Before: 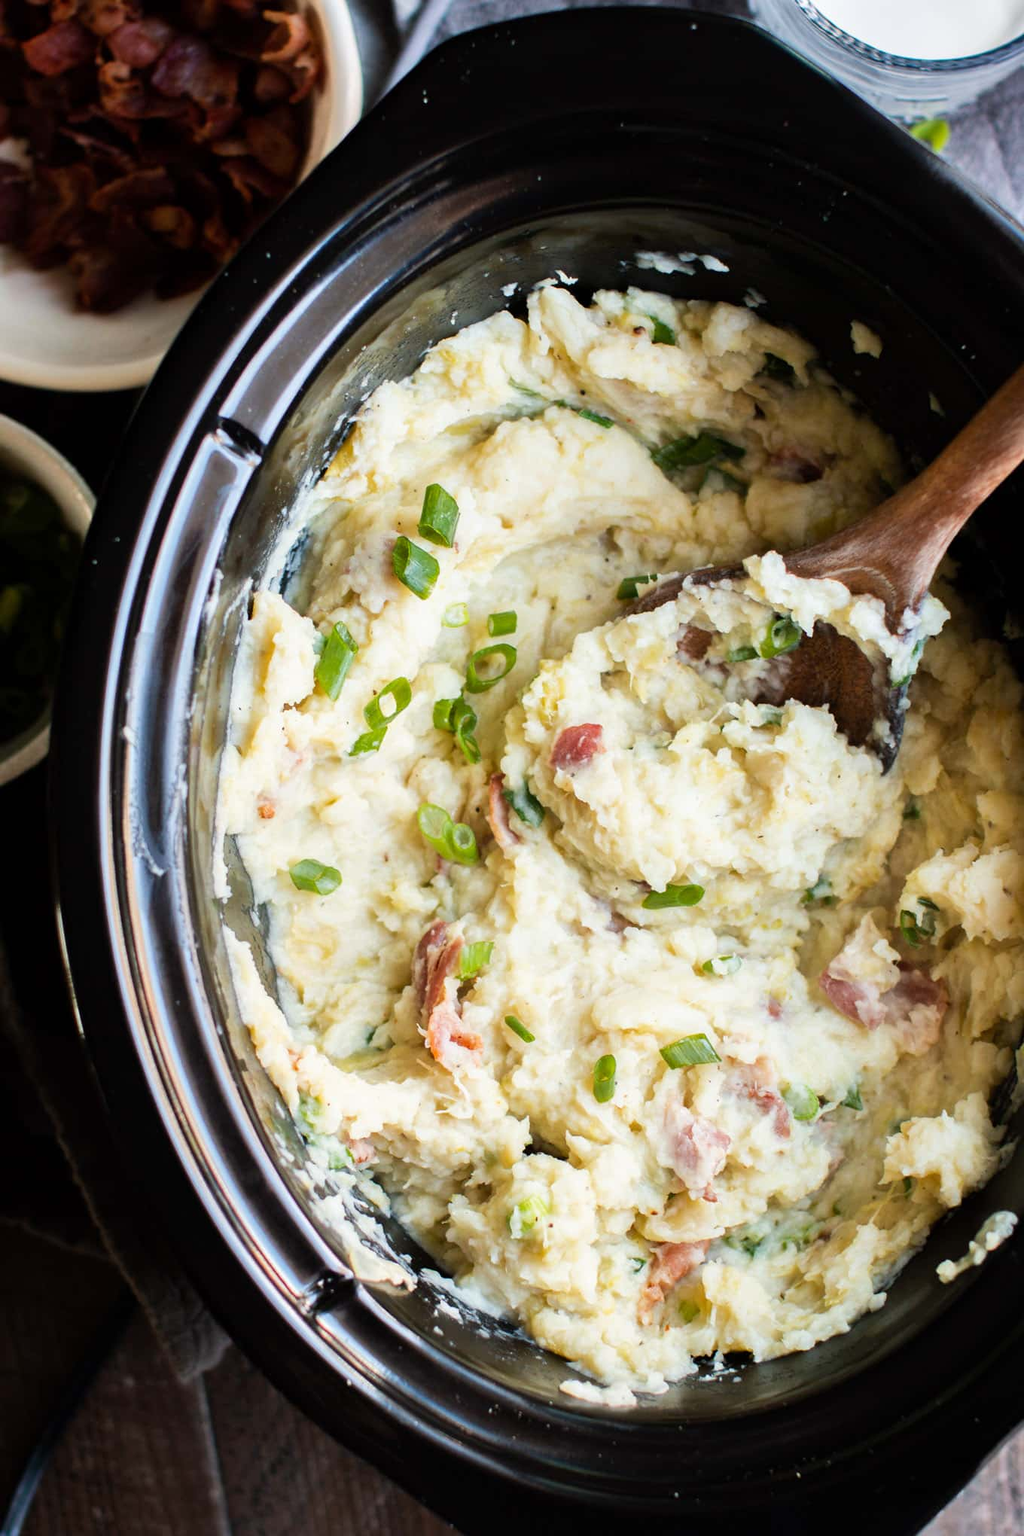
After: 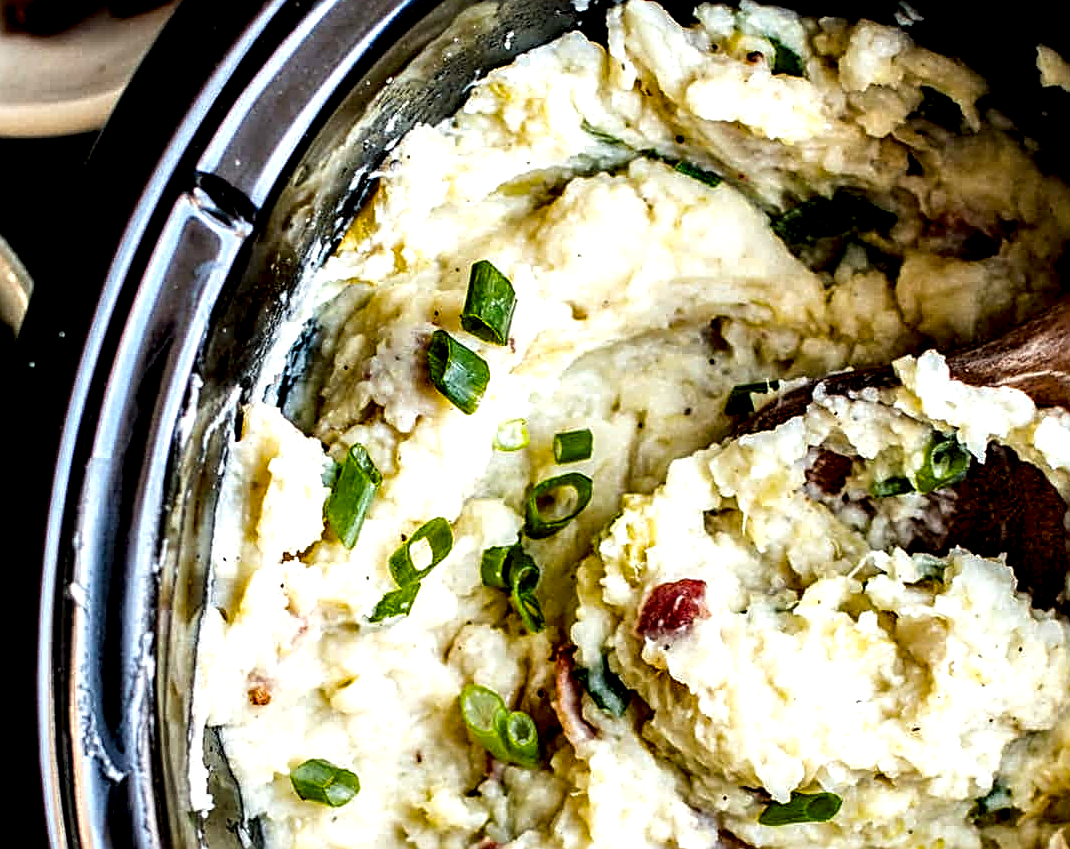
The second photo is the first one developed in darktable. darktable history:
sharpen: radius 2.593, amount 0.684
local contrast: shadows 179%, detail 225%
crop: left 6.938%, top 18.73%, right 14.365%, bottom 39.623%
color balance rgb: perceptual saturation grading › global saturation 24.934%
